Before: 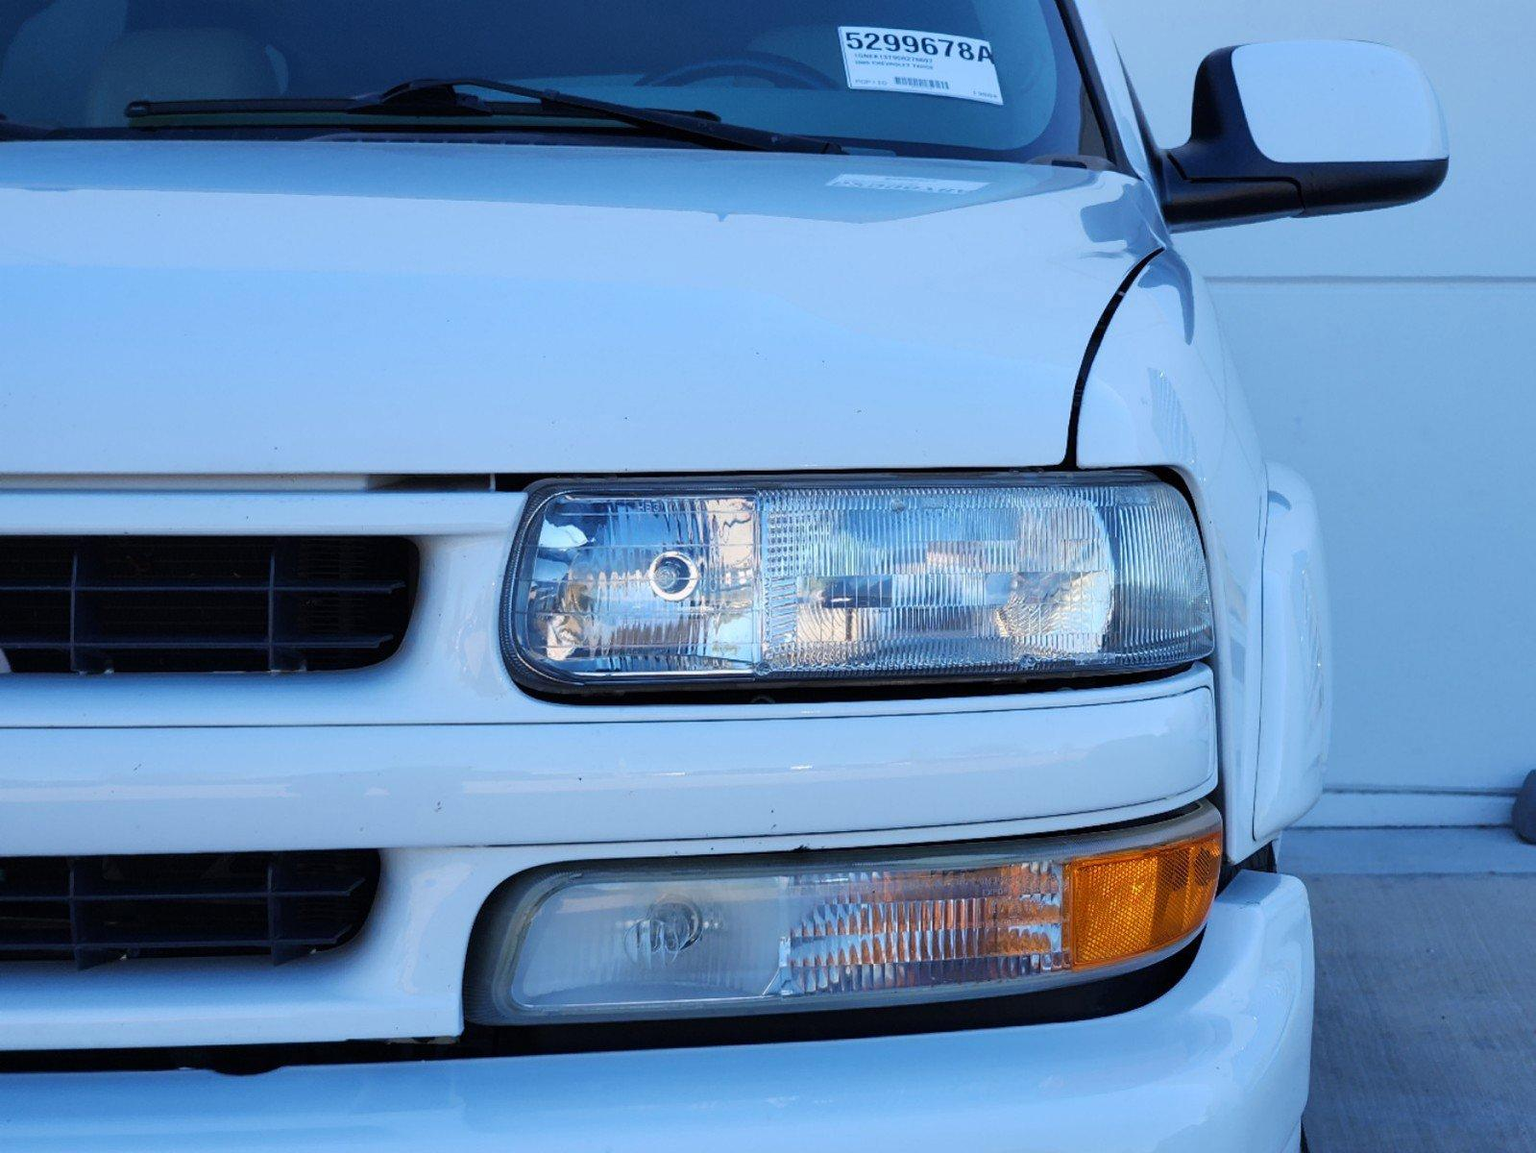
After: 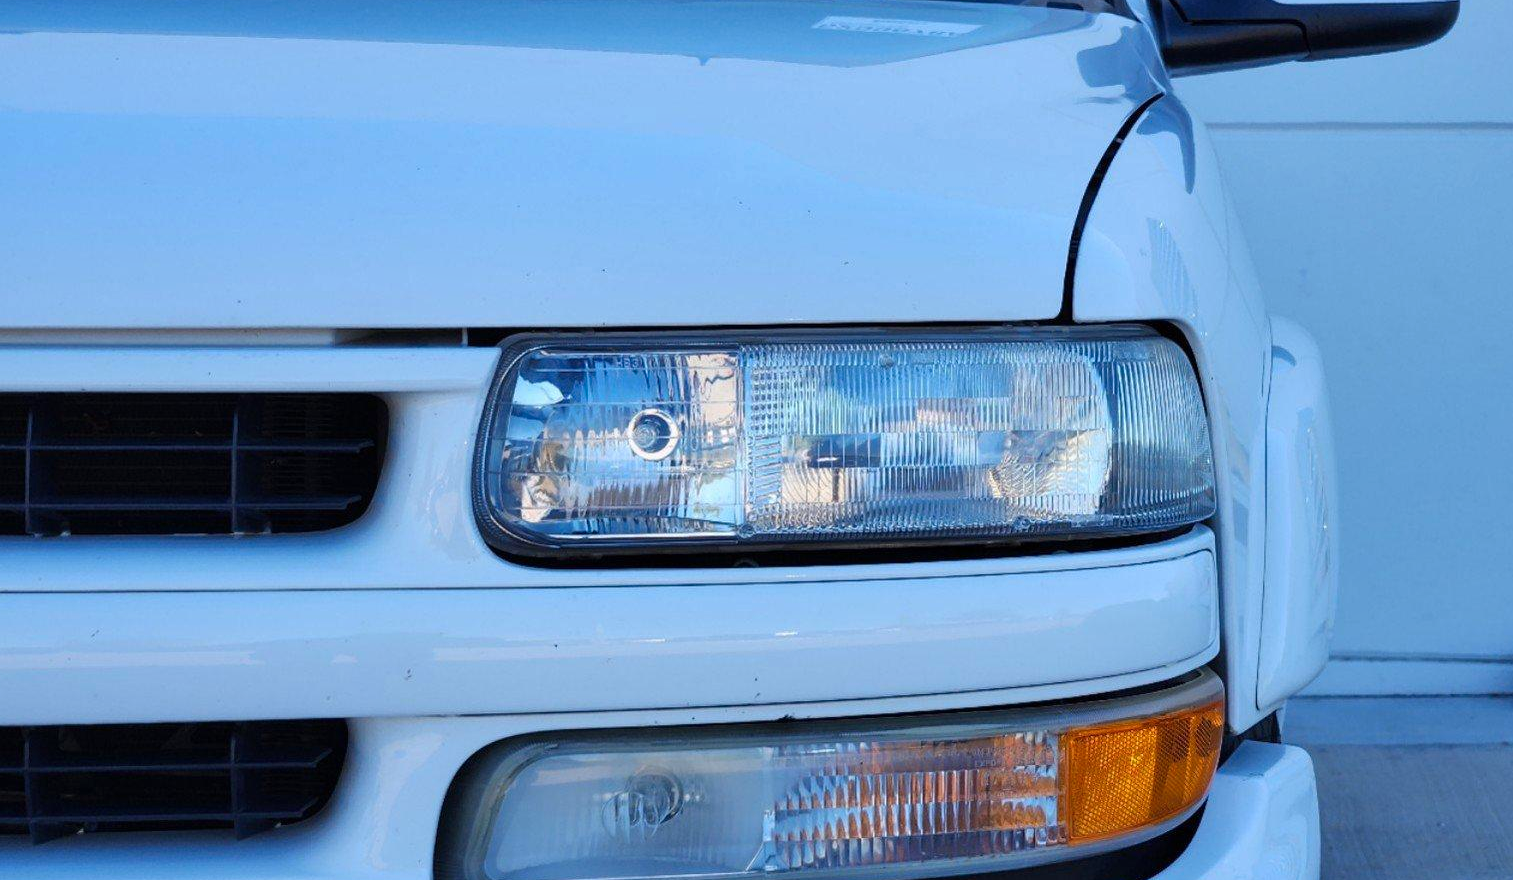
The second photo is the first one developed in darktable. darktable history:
shadows and highlights: shadows 47.62, highlights -40.54, soften with gaussian
crop and rotate: left 3.011%, top 13.789%, right 2.348%, bottom 12.799%
color balance rgb: linear chroma grading › global chroma 7.769%, perceptual saturation grading › global saturation 0.067%
